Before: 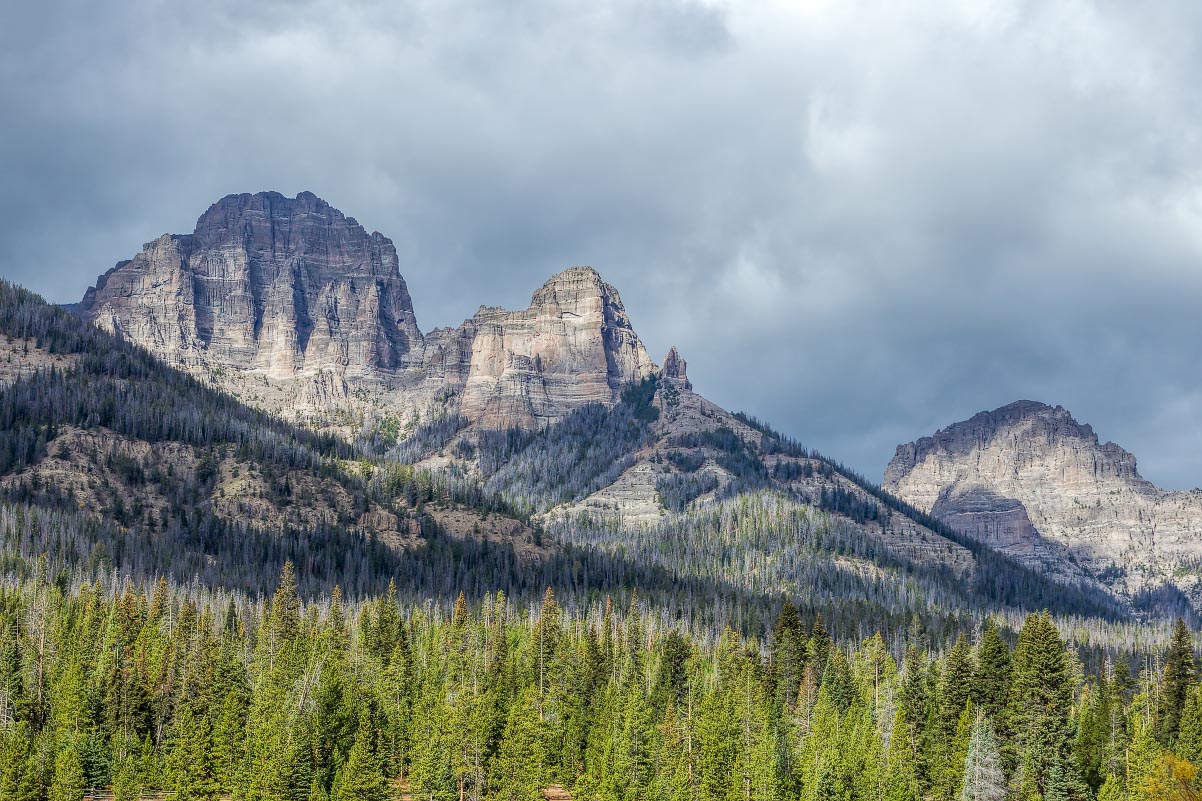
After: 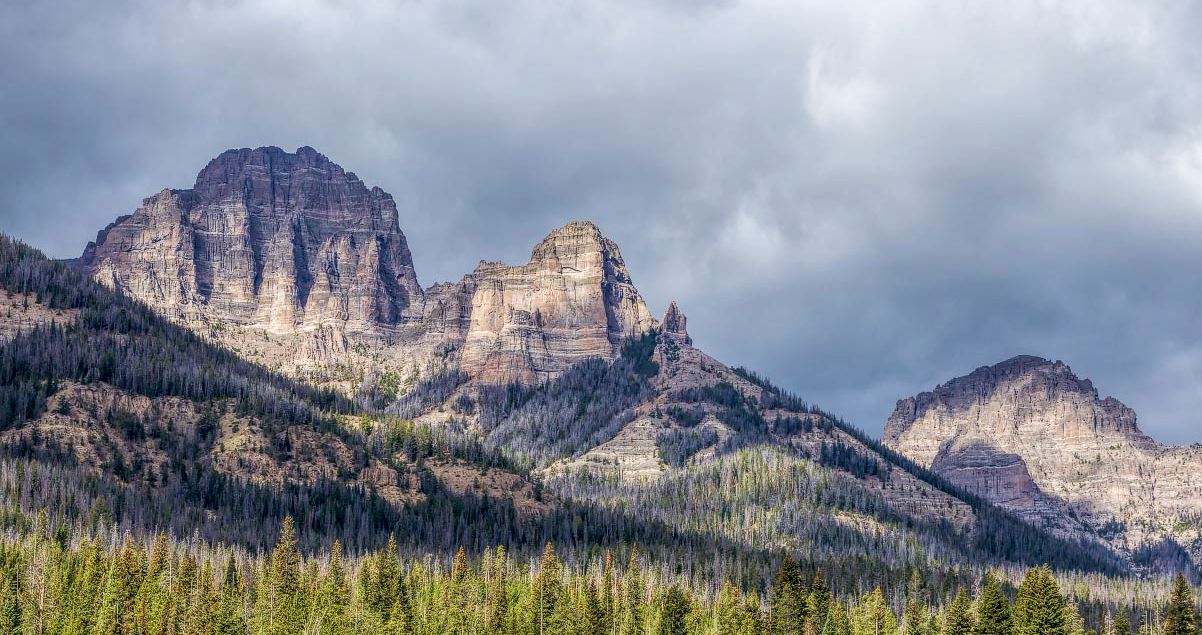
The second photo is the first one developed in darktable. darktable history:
crop and rotate: top 5.667%, bottom 14.937%
local contrast: on, module defaults
color balance: lift [0.998, 0.998, 1.001, 1.002], gamma [0.995, 1.025, 0.992, 0.975], gain [0.995, 1.02, 0.997, 0.98]
velvia: on, module defaults
